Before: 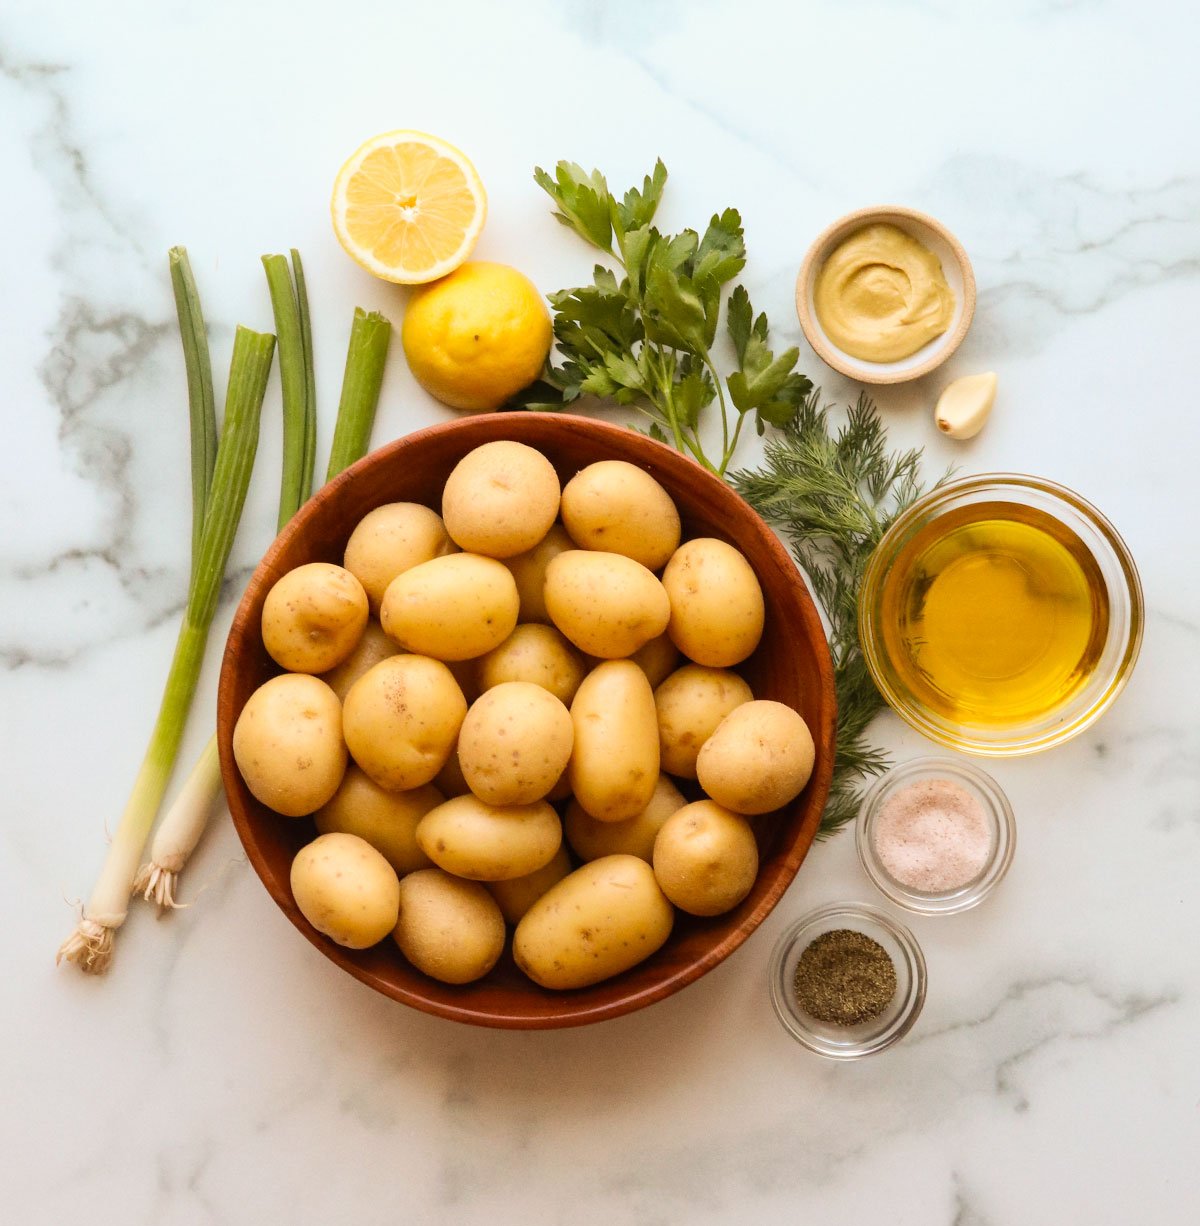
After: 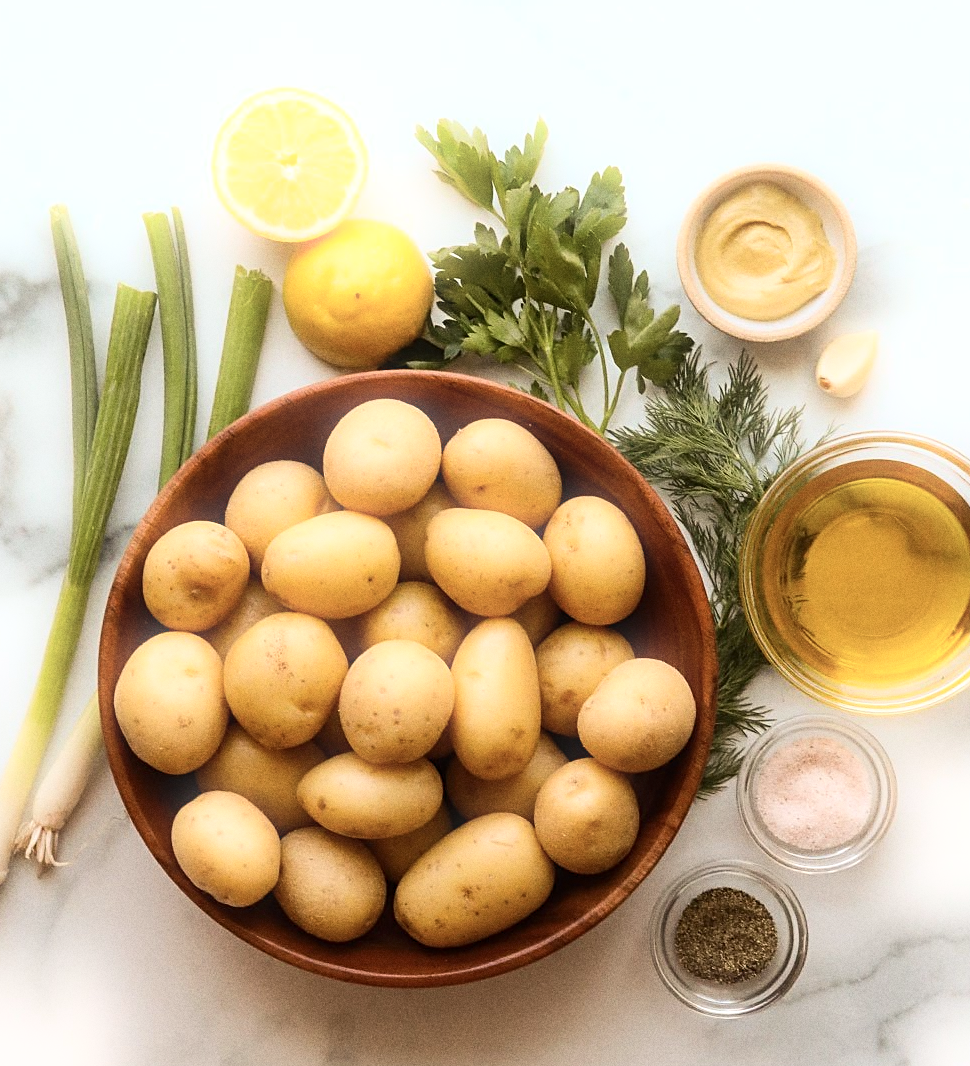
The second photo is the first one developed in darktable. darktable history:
crop: left 9.929%, top 3.475%, right 9.188%, bottom 9.529%
grain: coarseness 0.09 ISO
sharpen: on, module defaults
contrast brightness saturation: contrast 0.11, saturation -0.17
bloom: size 5%, threshold 95%, strength 15%
levels: mode automatic, gray 50.8%
